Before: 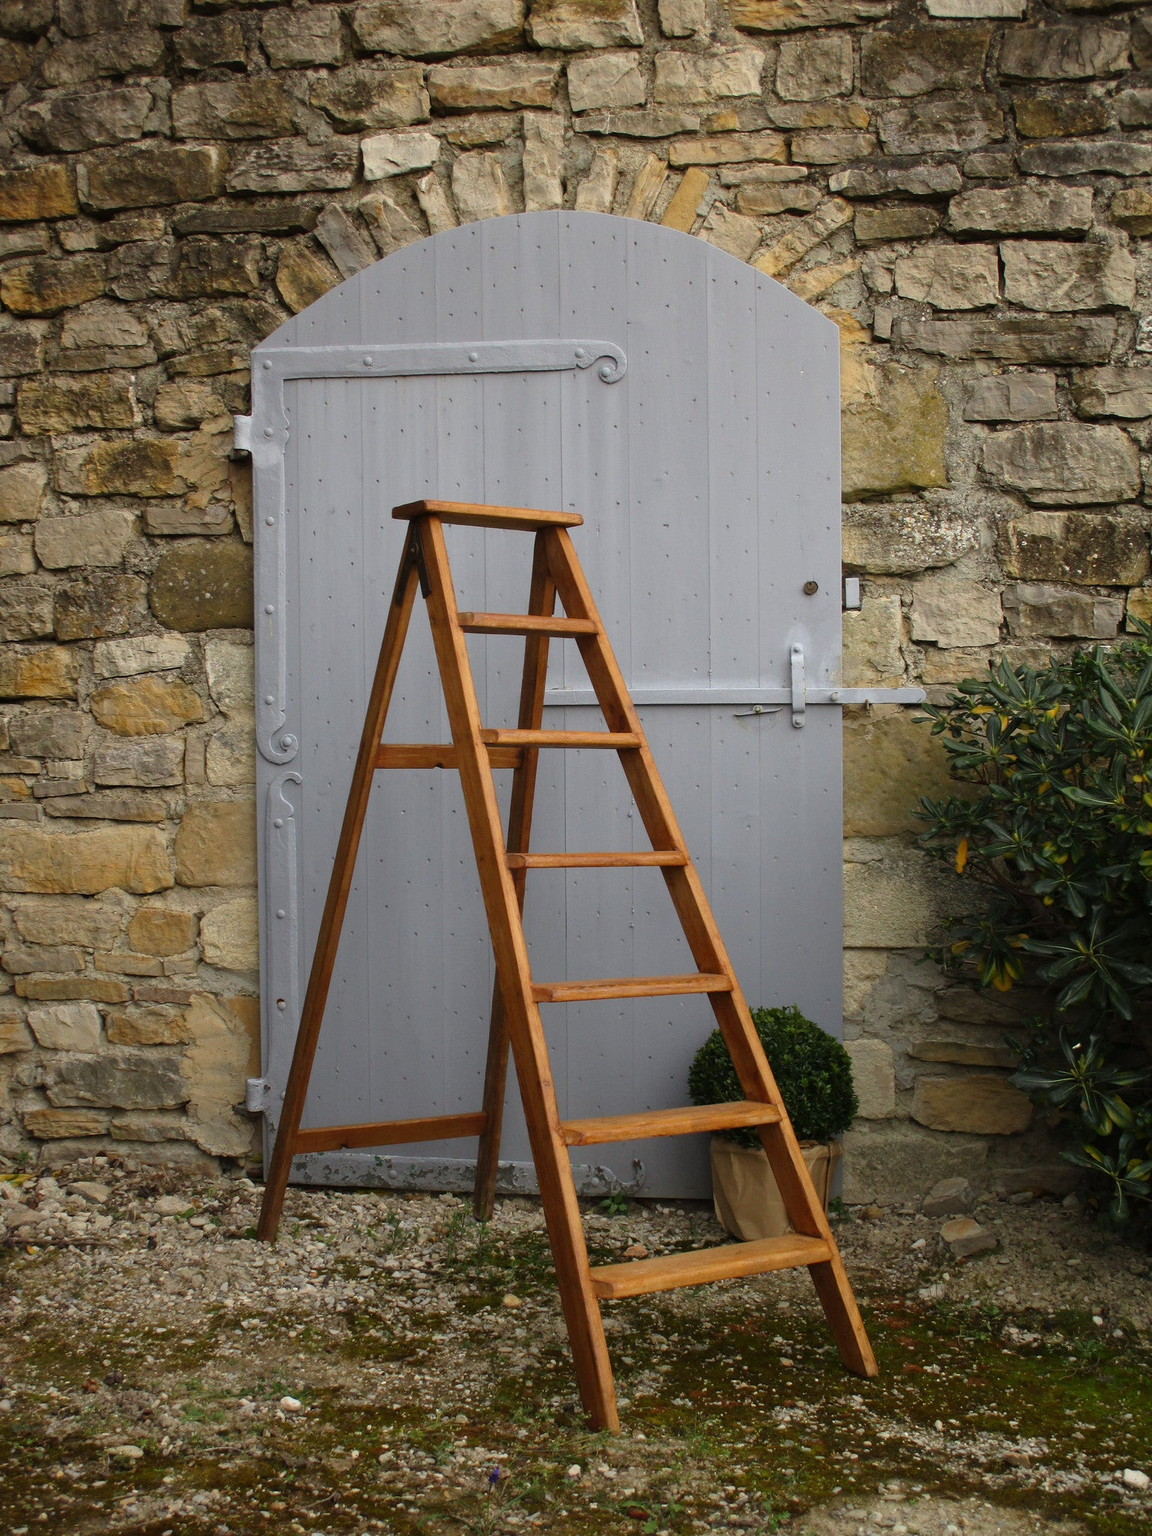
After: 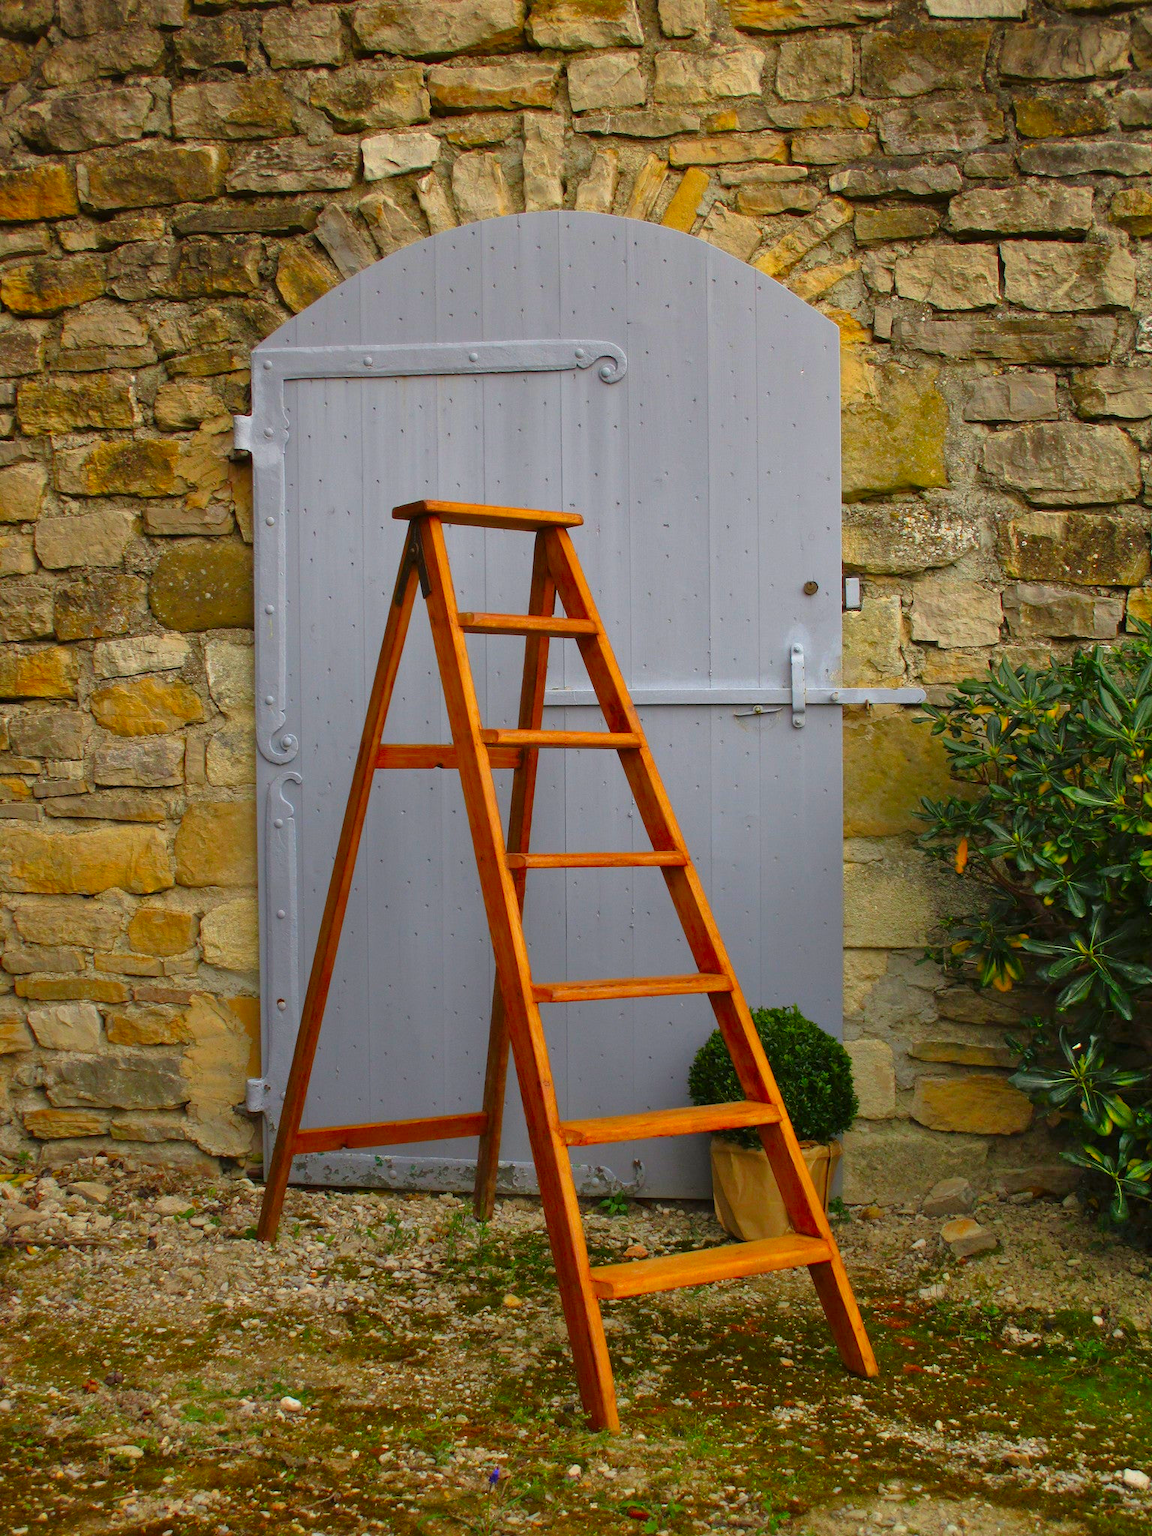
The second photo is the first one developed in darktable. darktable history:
tone equalizer: on, module defaults
shadows and highlights: soften with gaussian
color correction: saturation 1.8
rgb curve: curves: ch0 [(0, 0) (0.053, 0.068) (0.122, 0.128) (1, 1)]
